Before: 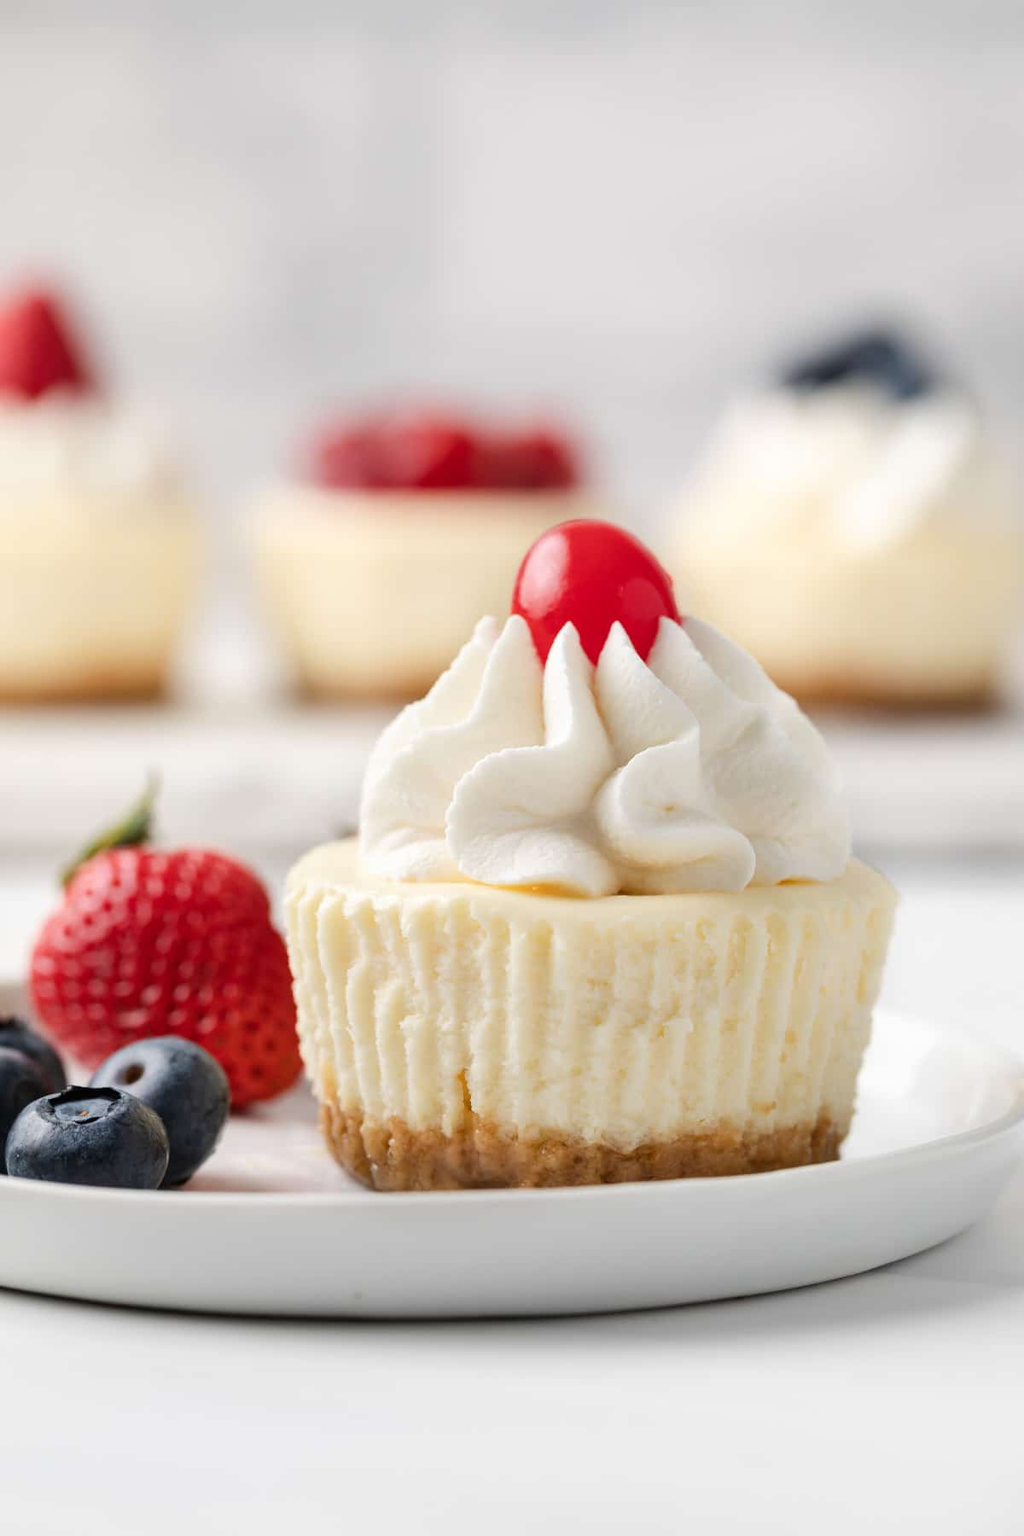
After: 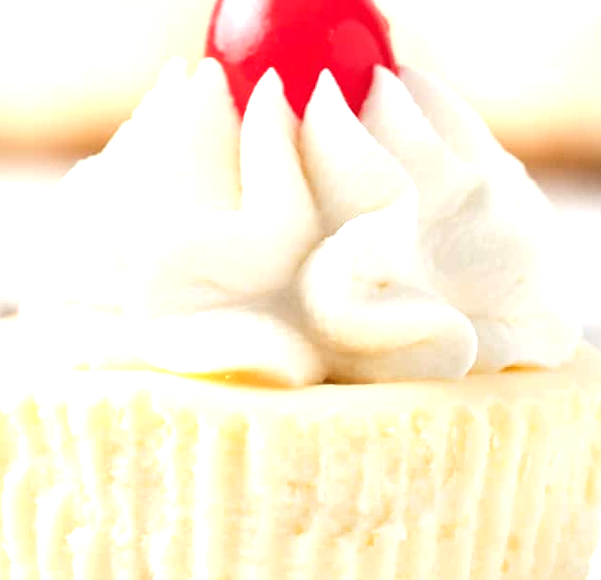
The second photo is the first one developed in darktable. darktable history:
exposure: black level correction 0, exposure 0.877 EV, compensate exposure bias true, compensate highlight preservation false
rotate and perspective: rotation 0.679°, lens shift (horizontal) 0.136, crop left 0.009, crop right 0.991, crop top 0.078, crop bottom 0.95
crop: left 36.607%, top 34.735%, right 13.146%, bottom 30.611%
